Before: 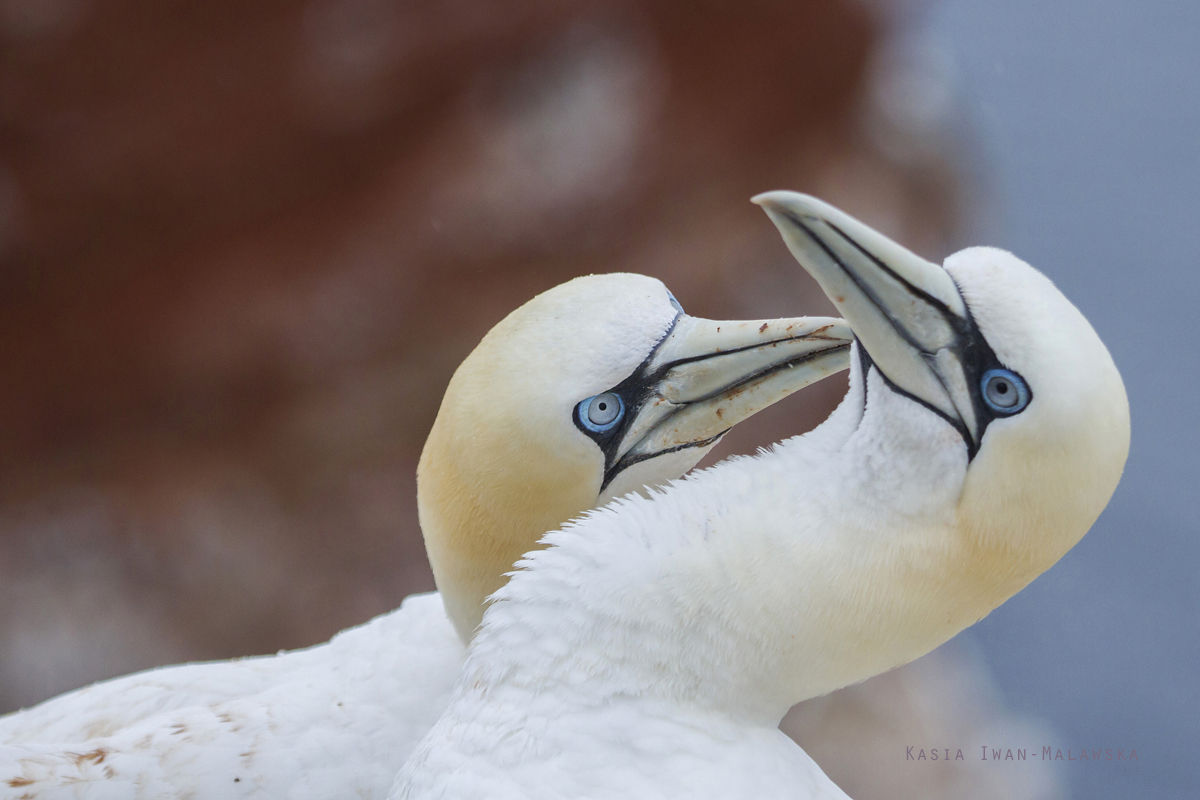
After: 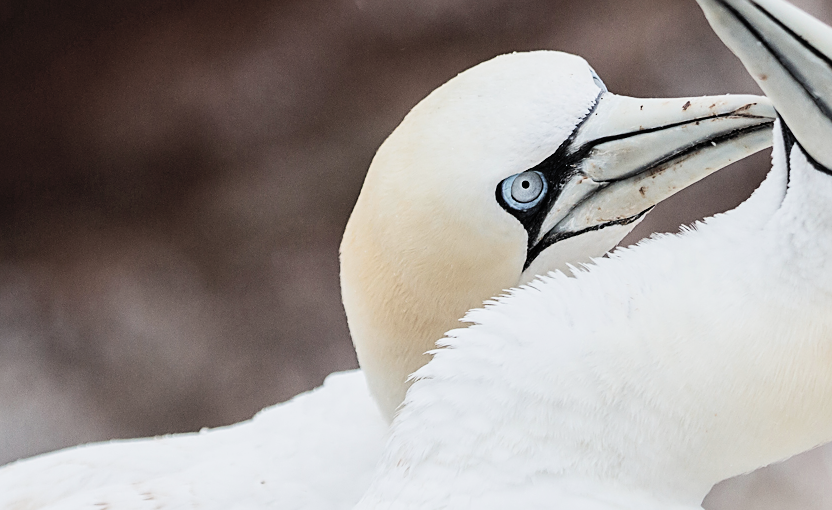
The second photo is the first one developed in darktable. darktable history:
crop: left 6.474%, top 27.779%, right 24.14%, bottom 8.394%
sharpen: on, module defaults
color correction: highlights b* 0.043, saturation 0.311
filmic rgb: black relative exposure -5.03 EV, white relative exposure 3.53 EV, hardness 3.17, contrast 1.3, highlights saturation mix -48.84%
contrast brightness saturation: contrast 0.201, brightness 0.193, saturation 0.804
